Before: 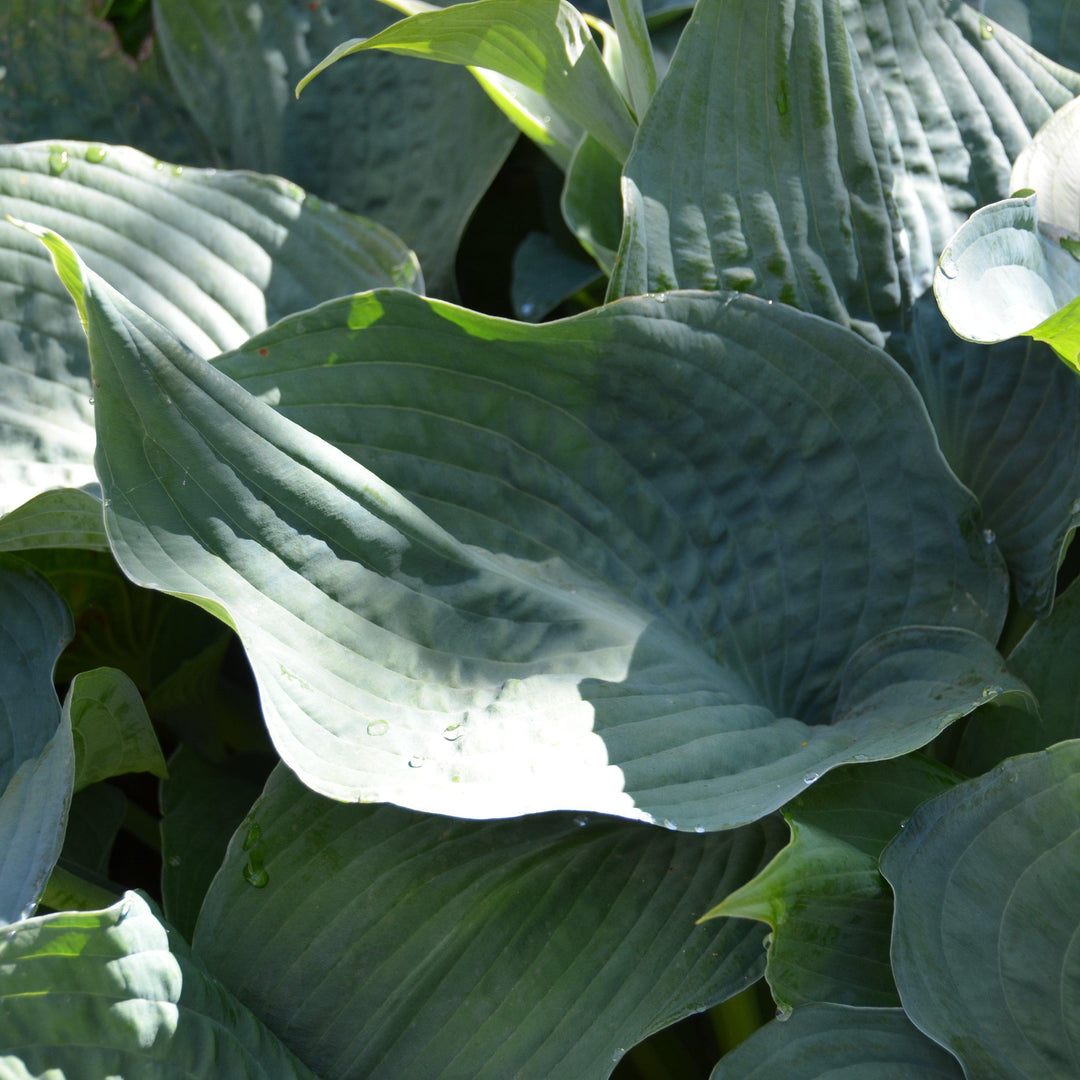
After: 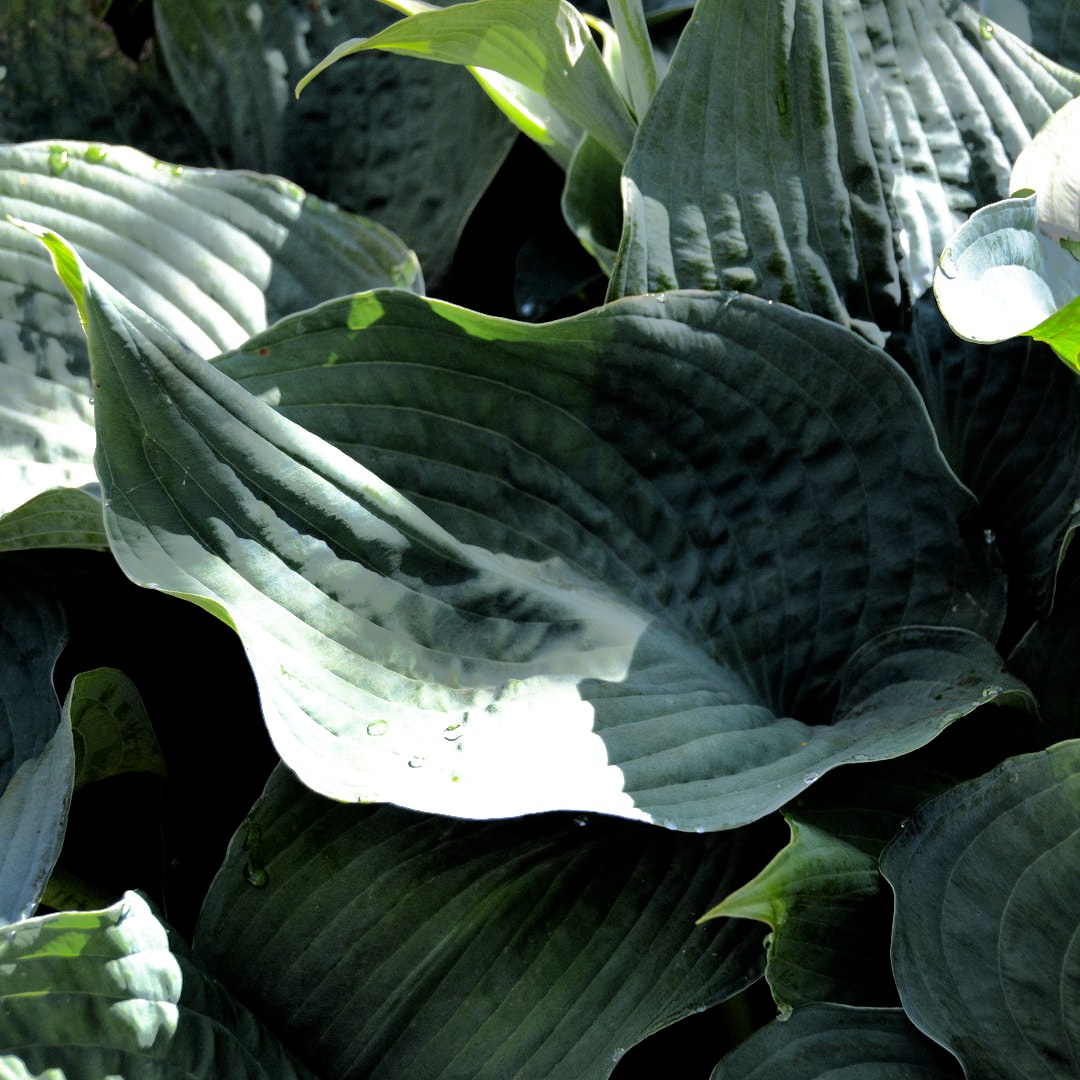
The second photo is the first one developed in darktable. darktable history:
shadows and highlights: shadows -19.26, highlights -73.77
filmic rgb: black relative exposure -3.57 EV, white relative exposure 2.29 EV, hardness 3.41
